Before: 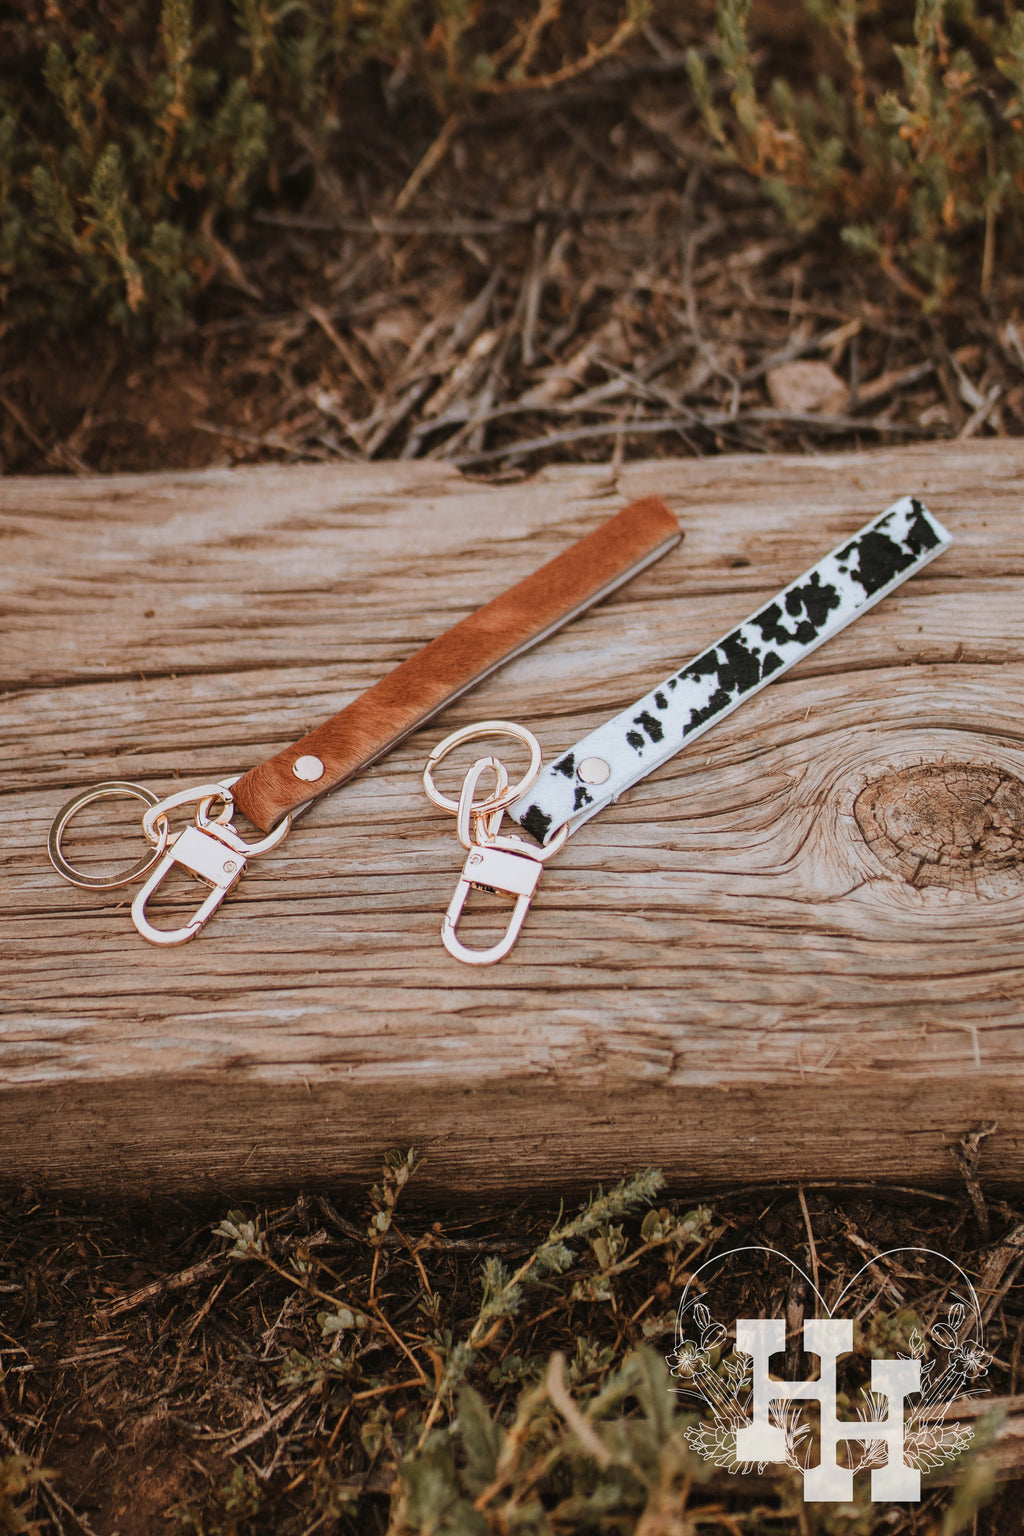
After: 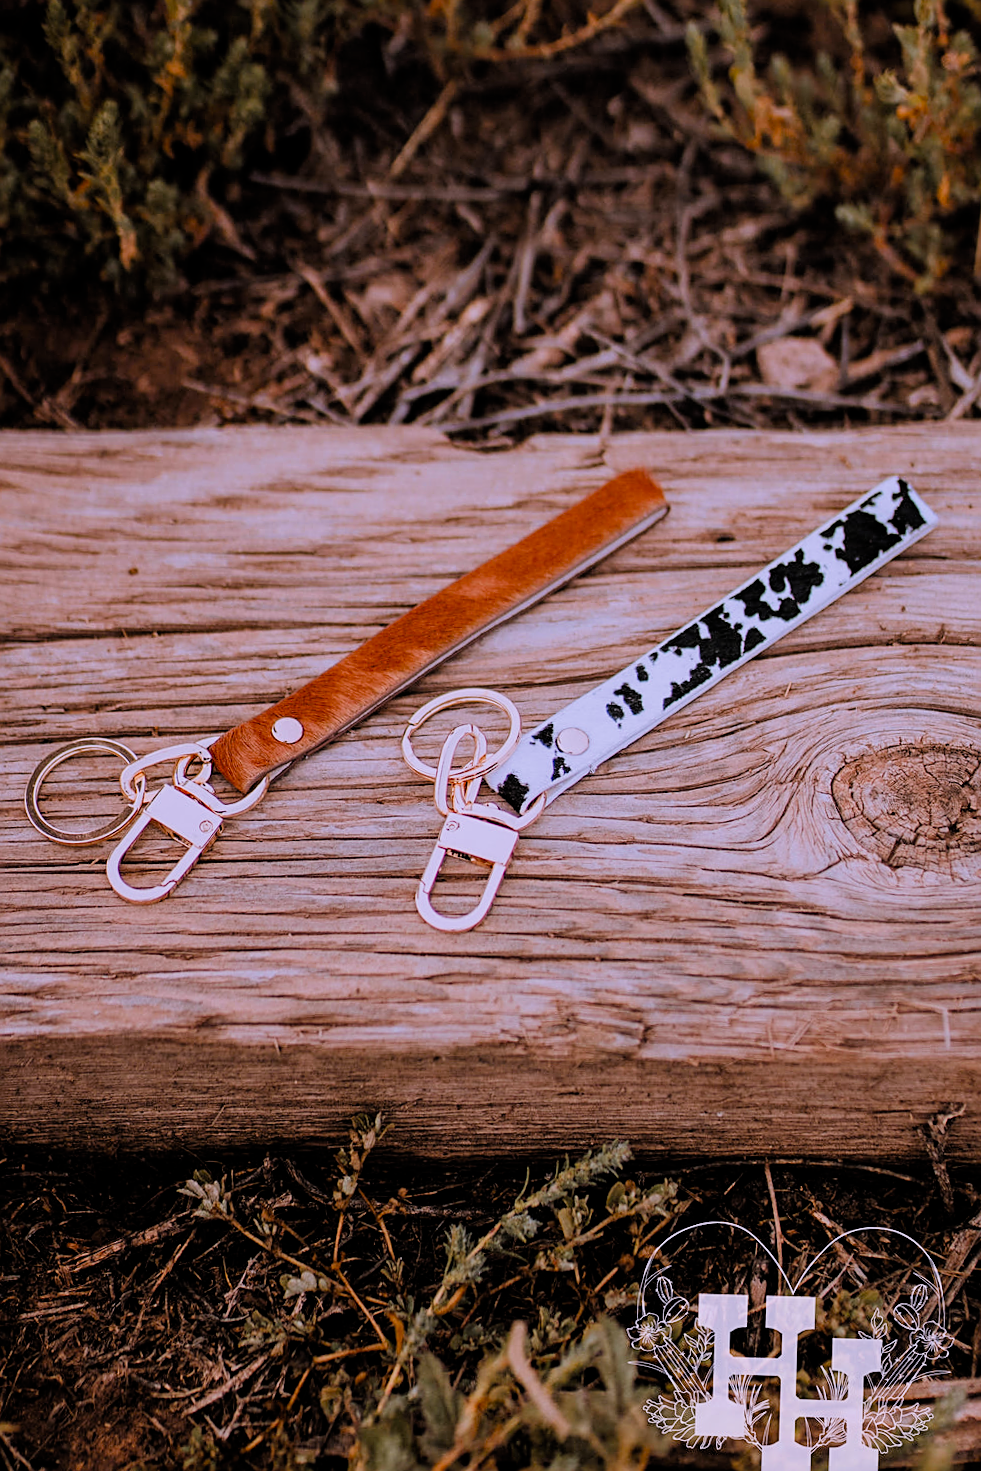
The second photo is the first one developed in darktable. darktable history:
exposure: exposure -0.048 EV, compensate highlight preservation false
white balance: red 1.042, blue 1.17
crop and rotate: angle -1.69°
filmic rgb: black relative exposure -7.75 EV, white relative exposure 4.4 EV, threshold 3 EV, target black luminance 0%, hardness 3.76, latitude 50.51%, contrast 1.074, highlights saturation mix 10%, shadows ↔ highlights balance -0.22%, color science v4 (2020), enable highlight reconstruction true
sharpen: on, module defaults
